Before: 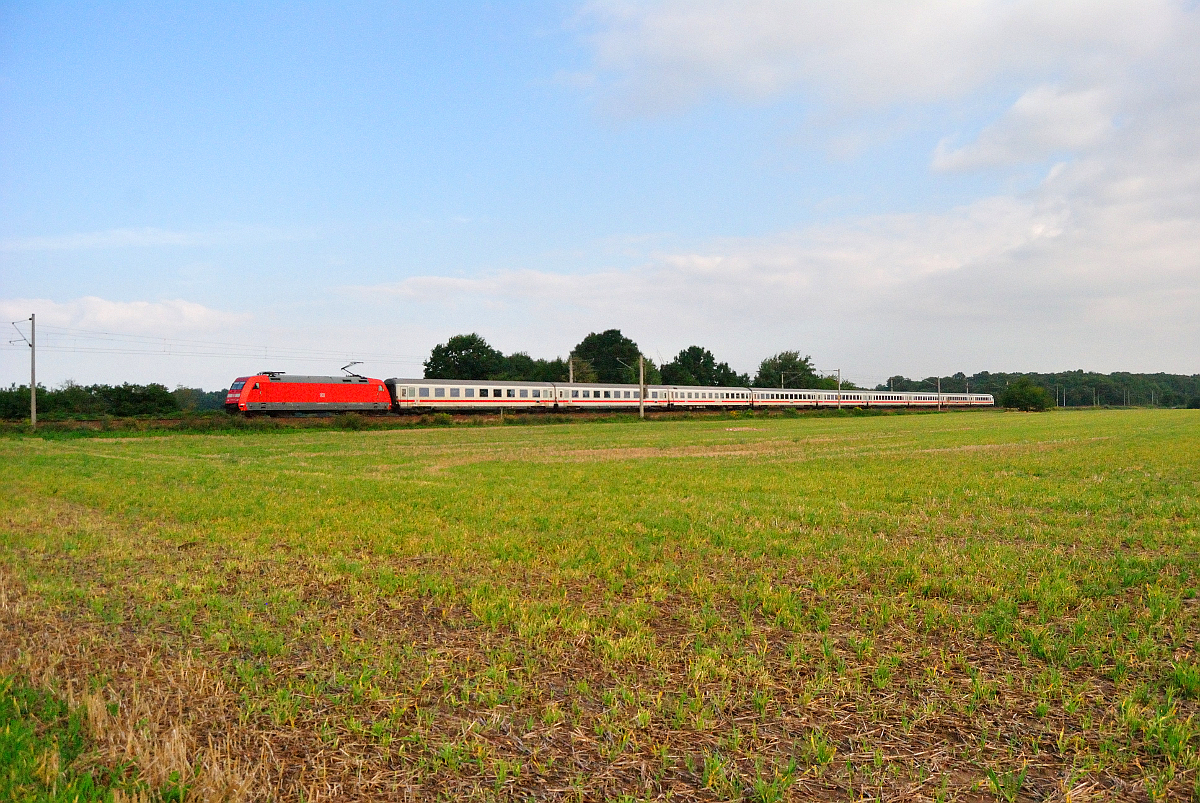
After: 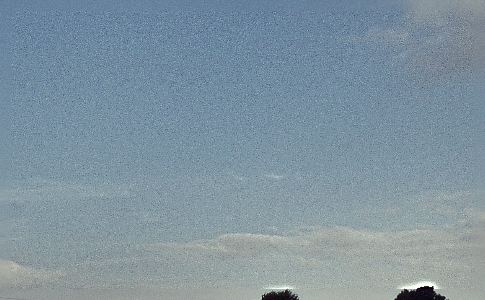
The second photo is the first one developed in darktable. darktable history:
exposure: compensate highlight preservation false
crop: left 15.619%, top 5.461%, right 43.881%, bottom 57.117%
base curve: curves: ch0 [(0, 0) (0.303, 0.277) (1, 1)], preserve colors none
contrast brightness saturation: contrast 0.135, brightness -0.048, saturation 0.161
shadows and highlights: shadows 79.31, white point adjustment -9.02, highlights -61.43, soften with gaussian
sharpen: radius 4.04, amount 1.988
color correction: highlights a* -20.92, highlights b* 20.56, shadows a* 19.98, shadows b* -20.26, saturation 0.44
